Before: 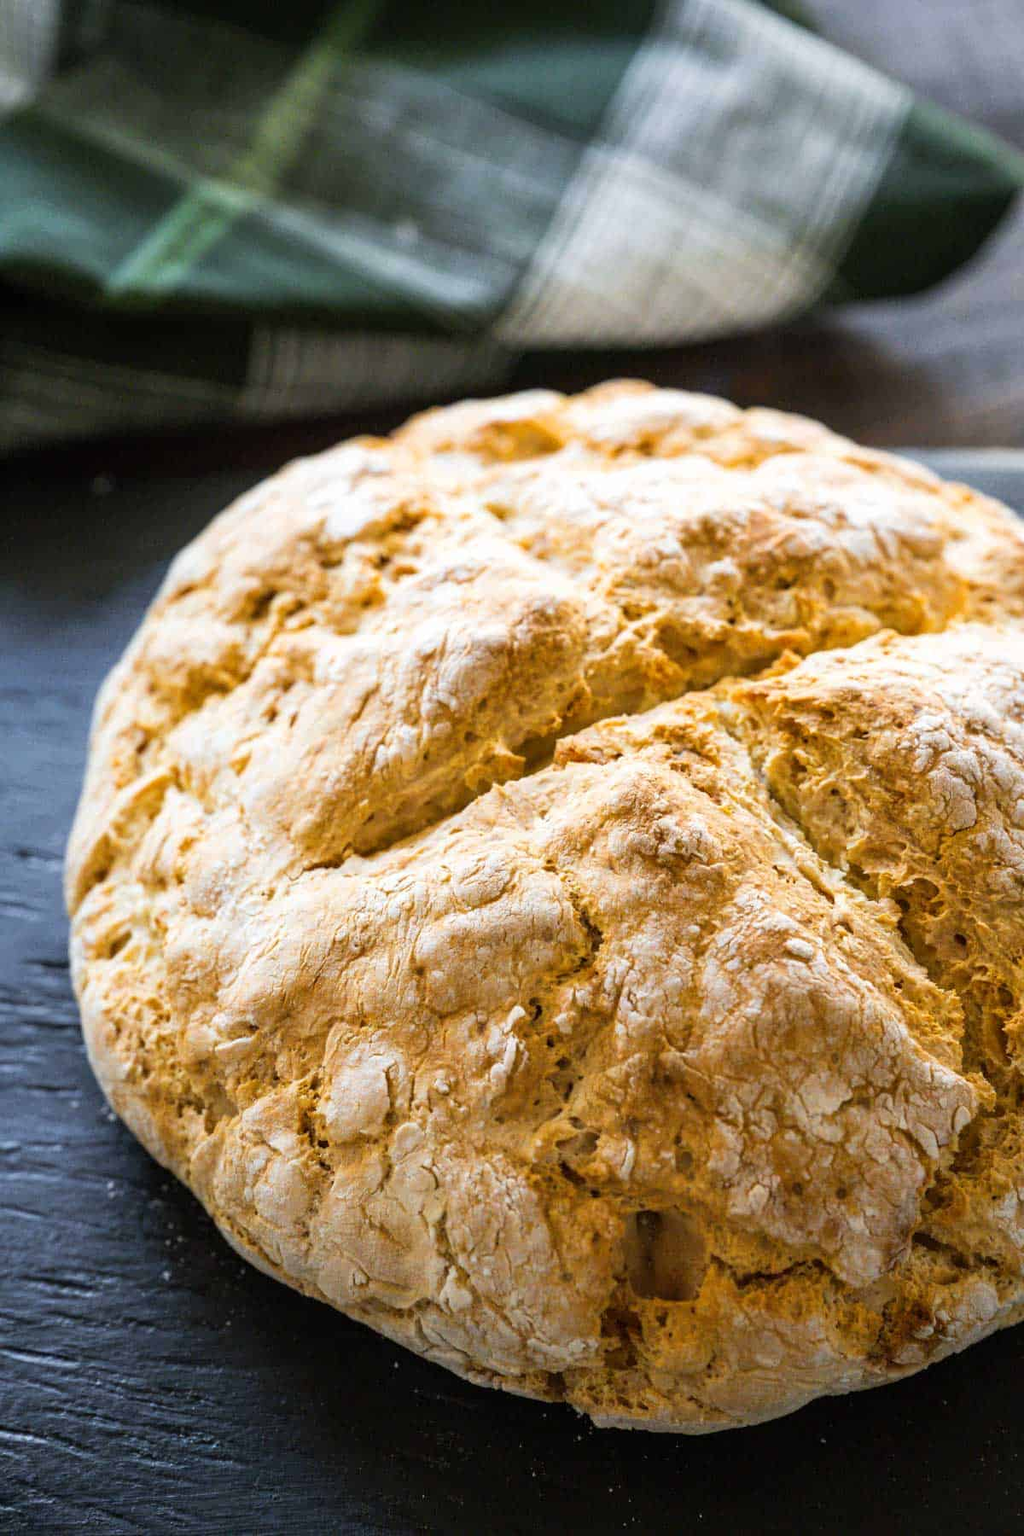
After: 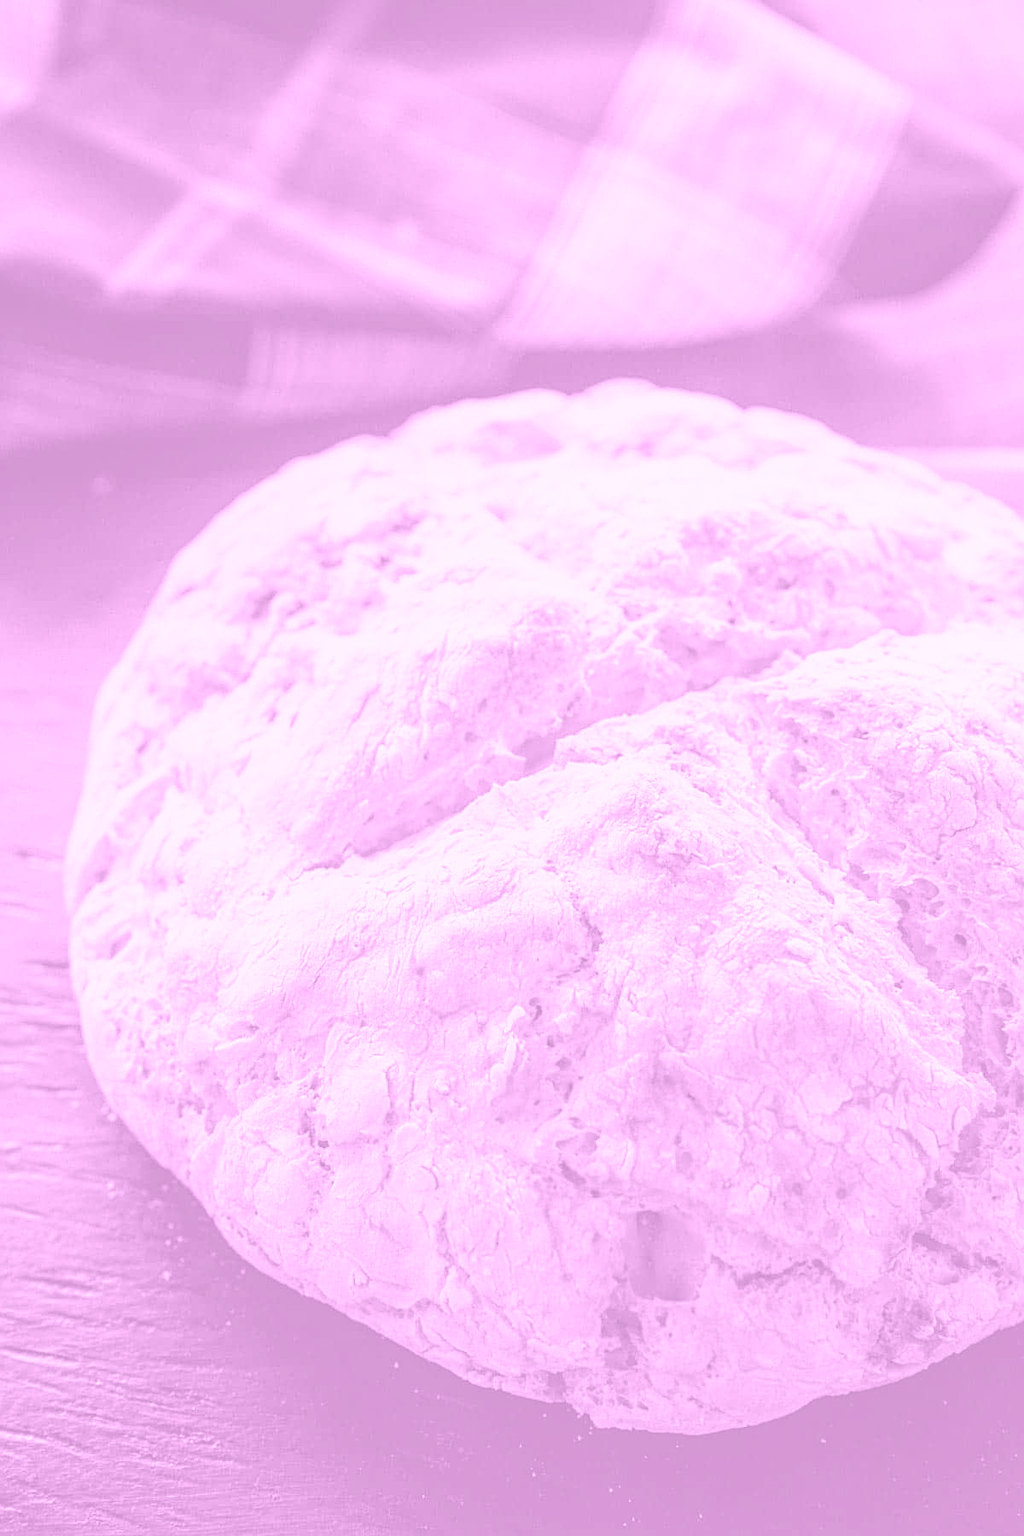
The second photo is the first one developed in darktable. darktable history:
local contrast: detail 110%
sharpen: on, module defaults
colorize: hue 331.2°, saturation 75%, source mix 30.28%, lightness 70.52%, version 1
exposure: exposure 0.661 EV, compensate highlight preservation false
